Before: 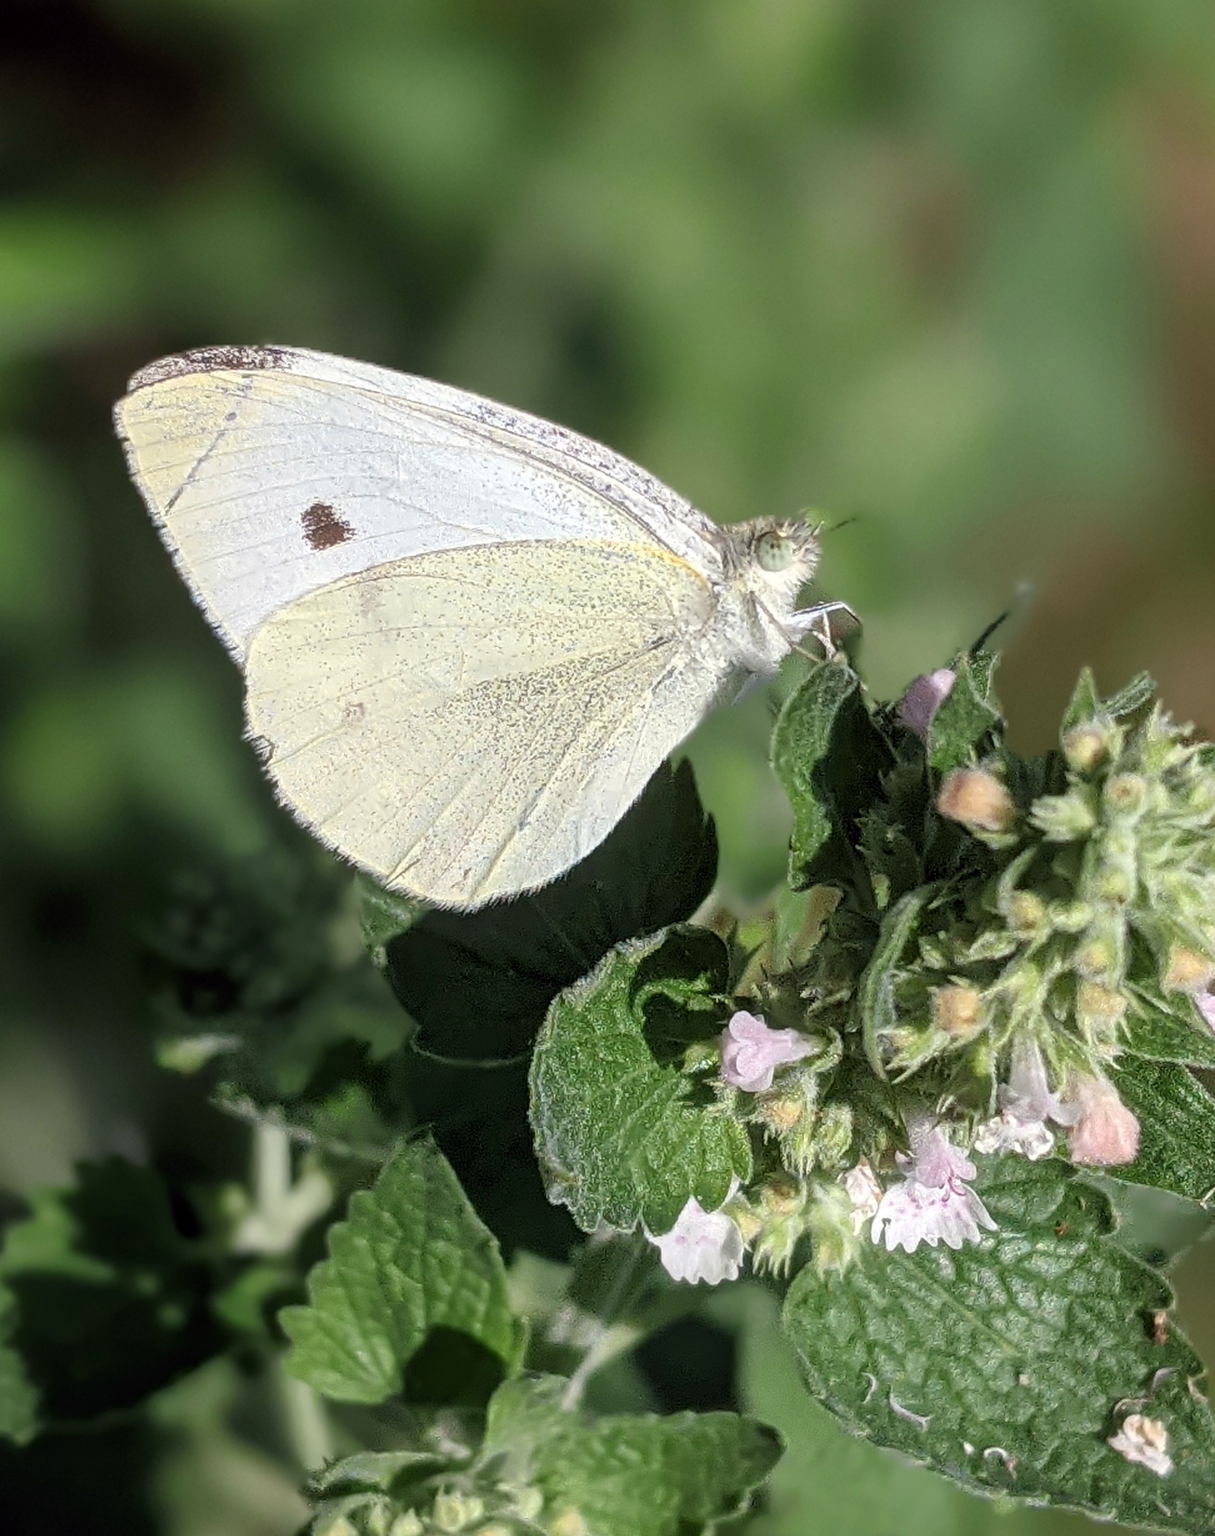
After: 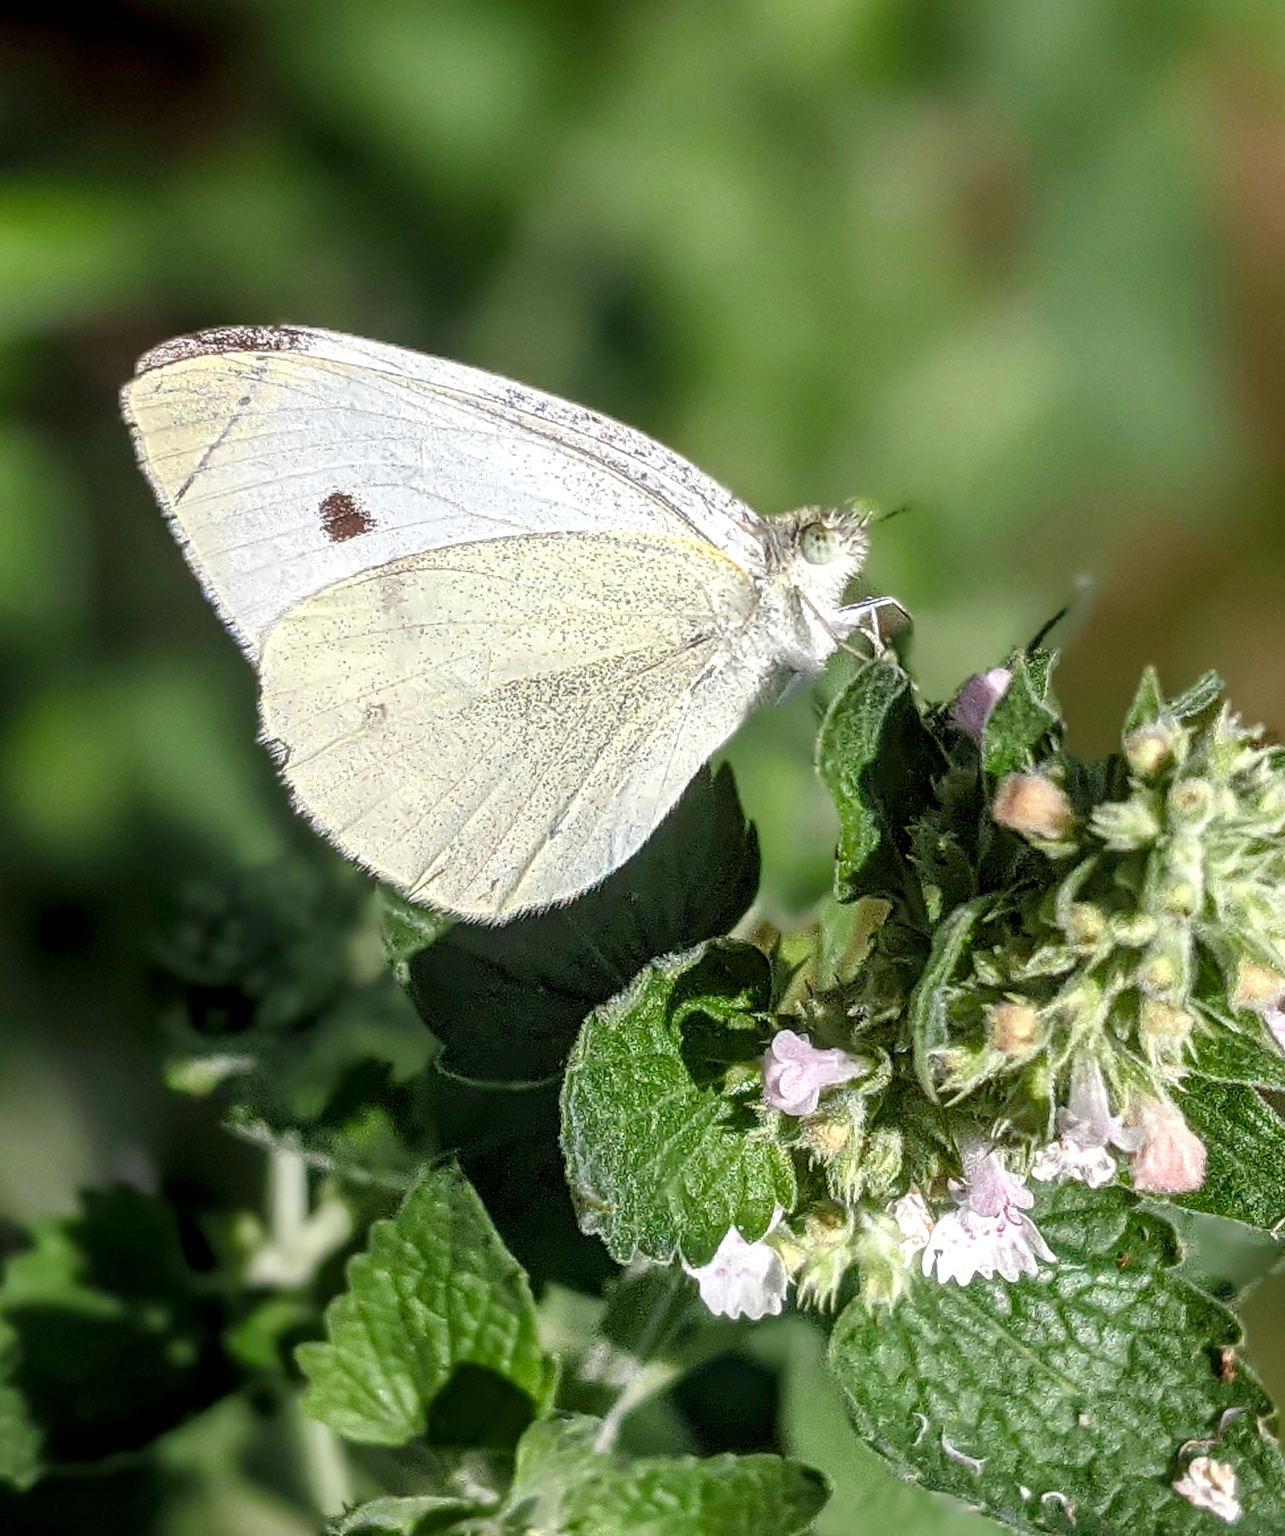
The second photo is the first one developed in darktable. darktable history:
tone equalizer: on, module defaults
local contrast: detail 130%
crop and rotate: top 2.479%, bottom 3.018%
color balance rgb: linear chroma grading › shadows 32%, linear chroma grading › global chroma -2%, linear chroma grading › mid-tones 4%, perceptual saturation grading › global saturation -2%, perceptual saturation grading › highlights -8%, perceptual saturation grading › mid-tones 8%, perceptual saturation grading › shadows 4%, perceptual brilliance grading › highlights 8%, perceptual brilliance grading › mid-tones 4%, perceptual brilliance grading › shadows 2%, global vibrance 16%, saturation formula JzAzBz (2021)
